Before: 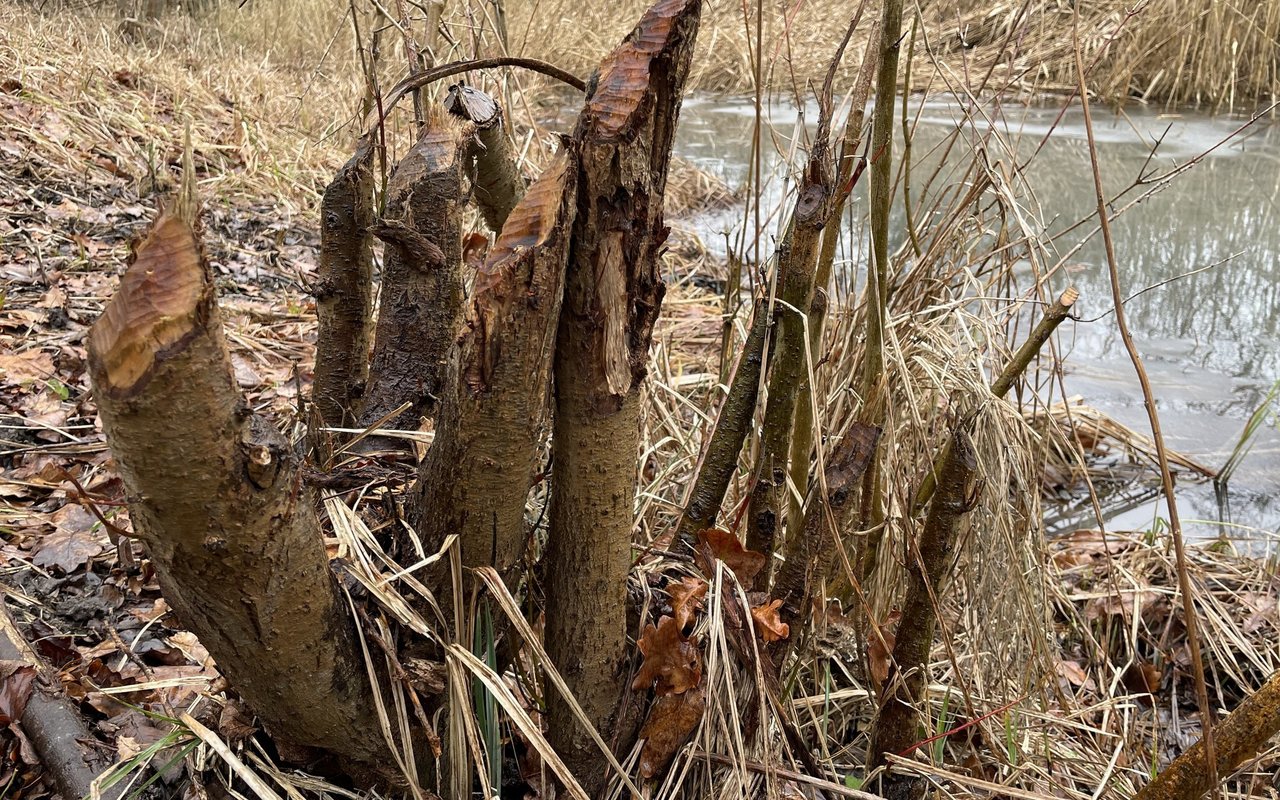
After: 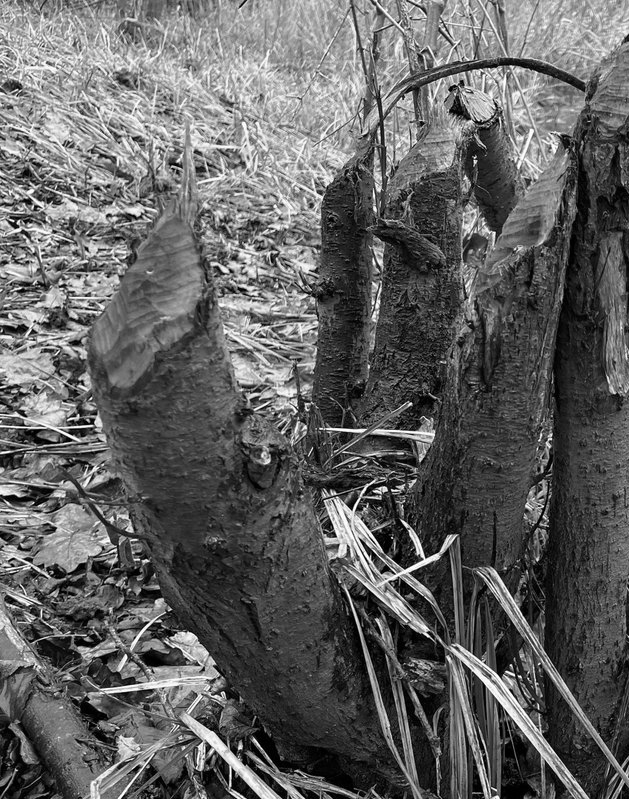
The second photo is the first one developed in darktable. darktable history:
contrast brightness saturation: saturation -1
crop and rotate: left 0%, top 0%, right 50.845%
color correction: highlights a* -2.73, highlights b* -2.09, shadows a* 2.41, shadows b* 2.73
monochrome: a 32, b 64, size 2.3, highlights 1
